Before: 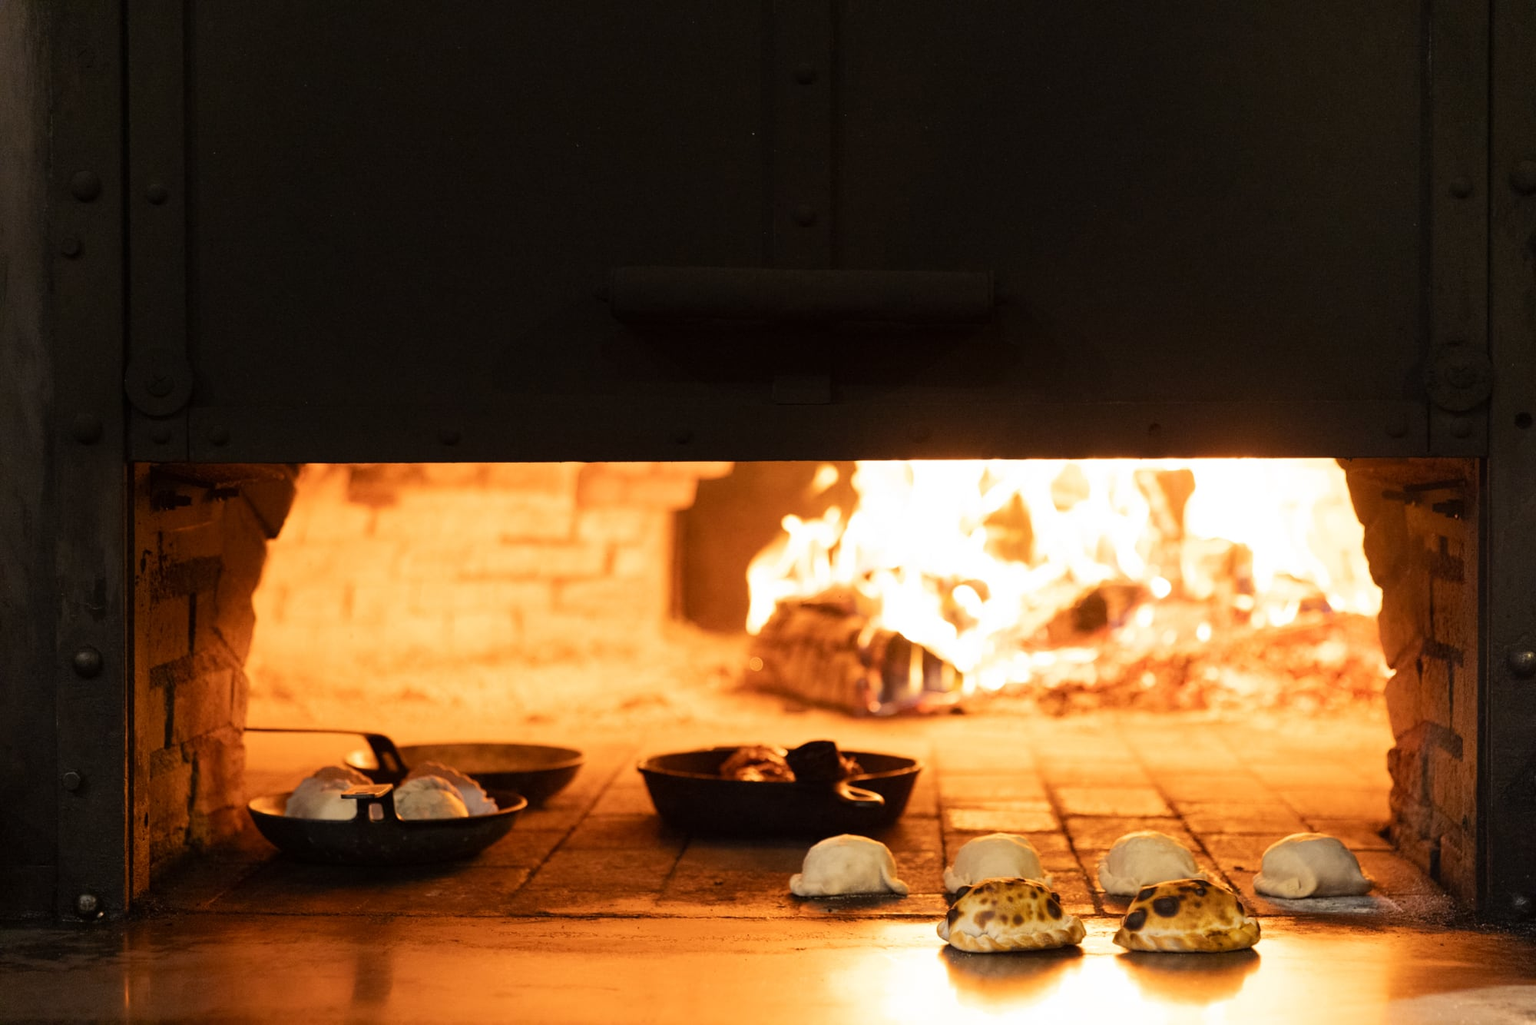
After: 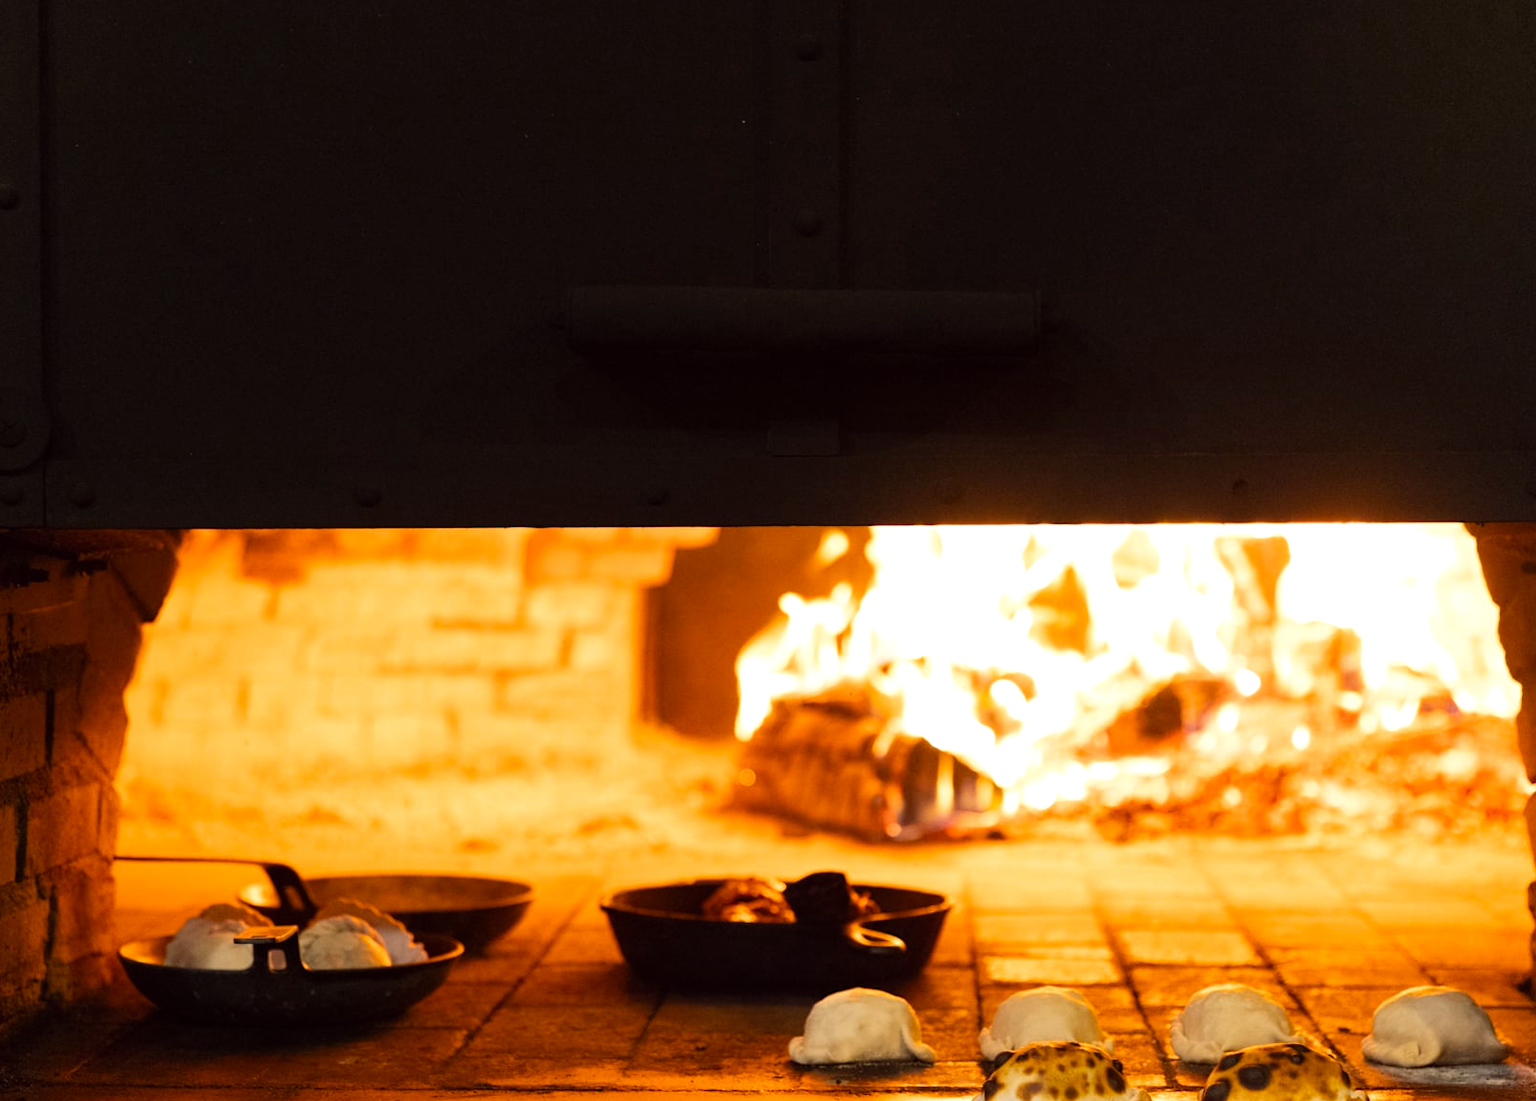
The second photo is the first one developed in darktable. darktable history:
crop: left 9.929%, top 3.475%, right 9.188%, bottom 9.529%
color balance: lift [1, 1, 0.999, 1.001], gamma [1, 1.003, 1.005, 0.995], gain [1, 0.992, 0.988, 1.012], contrast 5%, output saturation 110%
